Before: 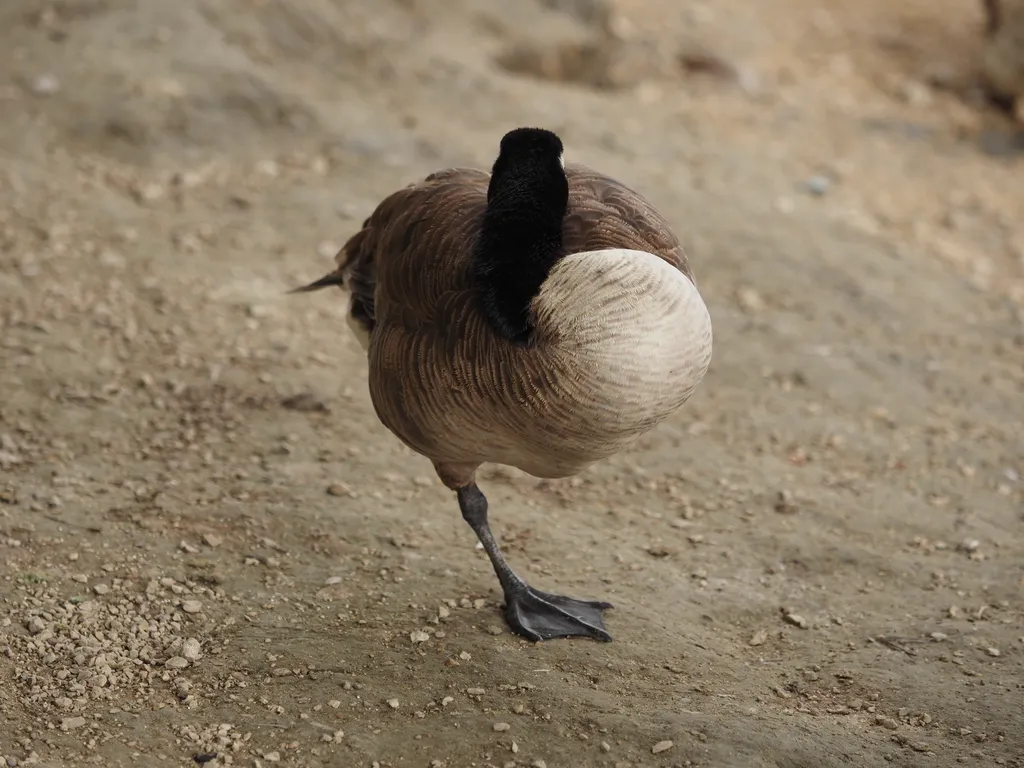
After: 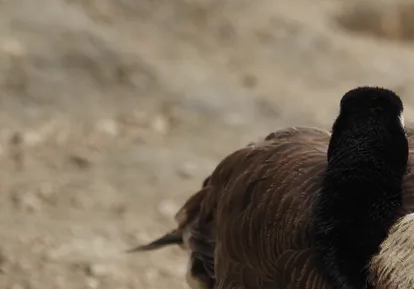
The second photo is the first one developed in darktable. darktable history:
crop: left 15.656%, top 5.428%, right 43.878%, bottom 56.85%
